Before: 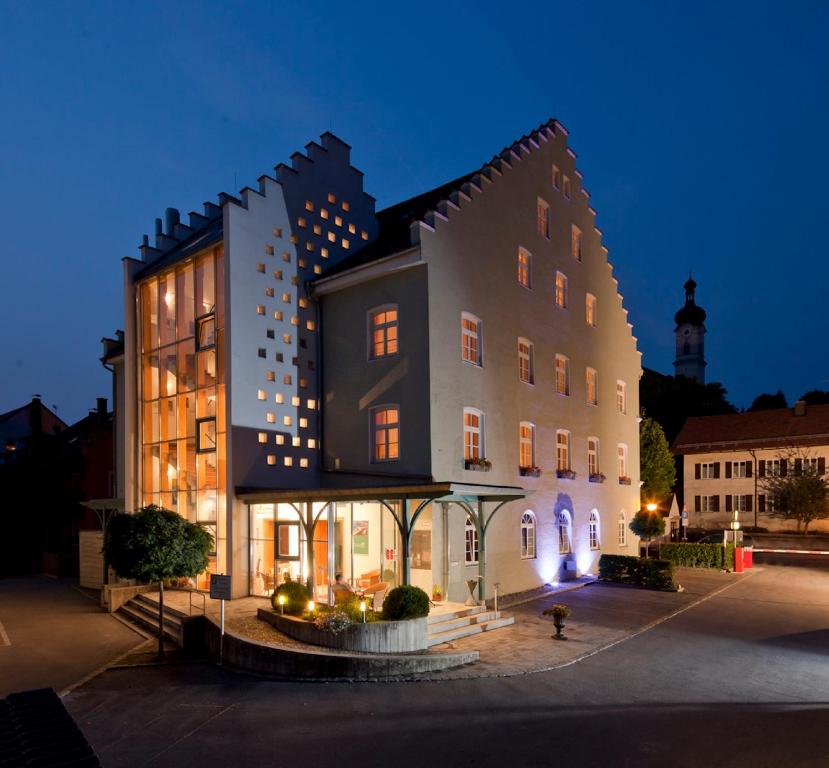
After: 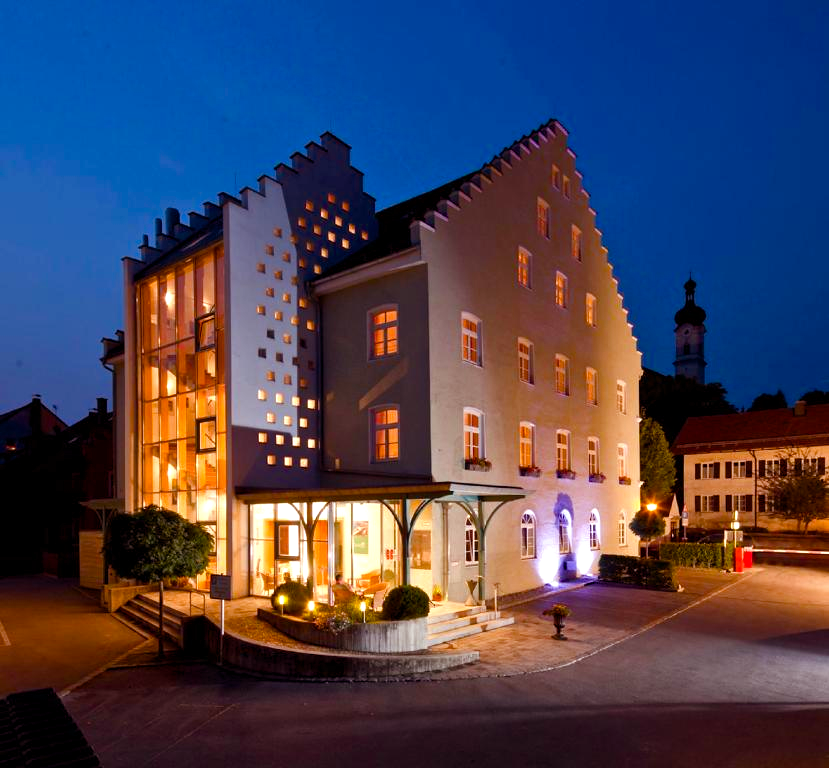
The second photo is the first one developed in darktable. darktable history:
rgb levels: mode RGB, independent channels, levels [[0, 0.474, 1], [0, 0.5, 1], [0, 0.5, 1]]
color balance rgb: perceptual saturation grading › mid-tones 6.33%, perceptual saturation grading › shadows 72.44%, perceptual brilliance grading › highlights 11.59%, contrast 5.05%
